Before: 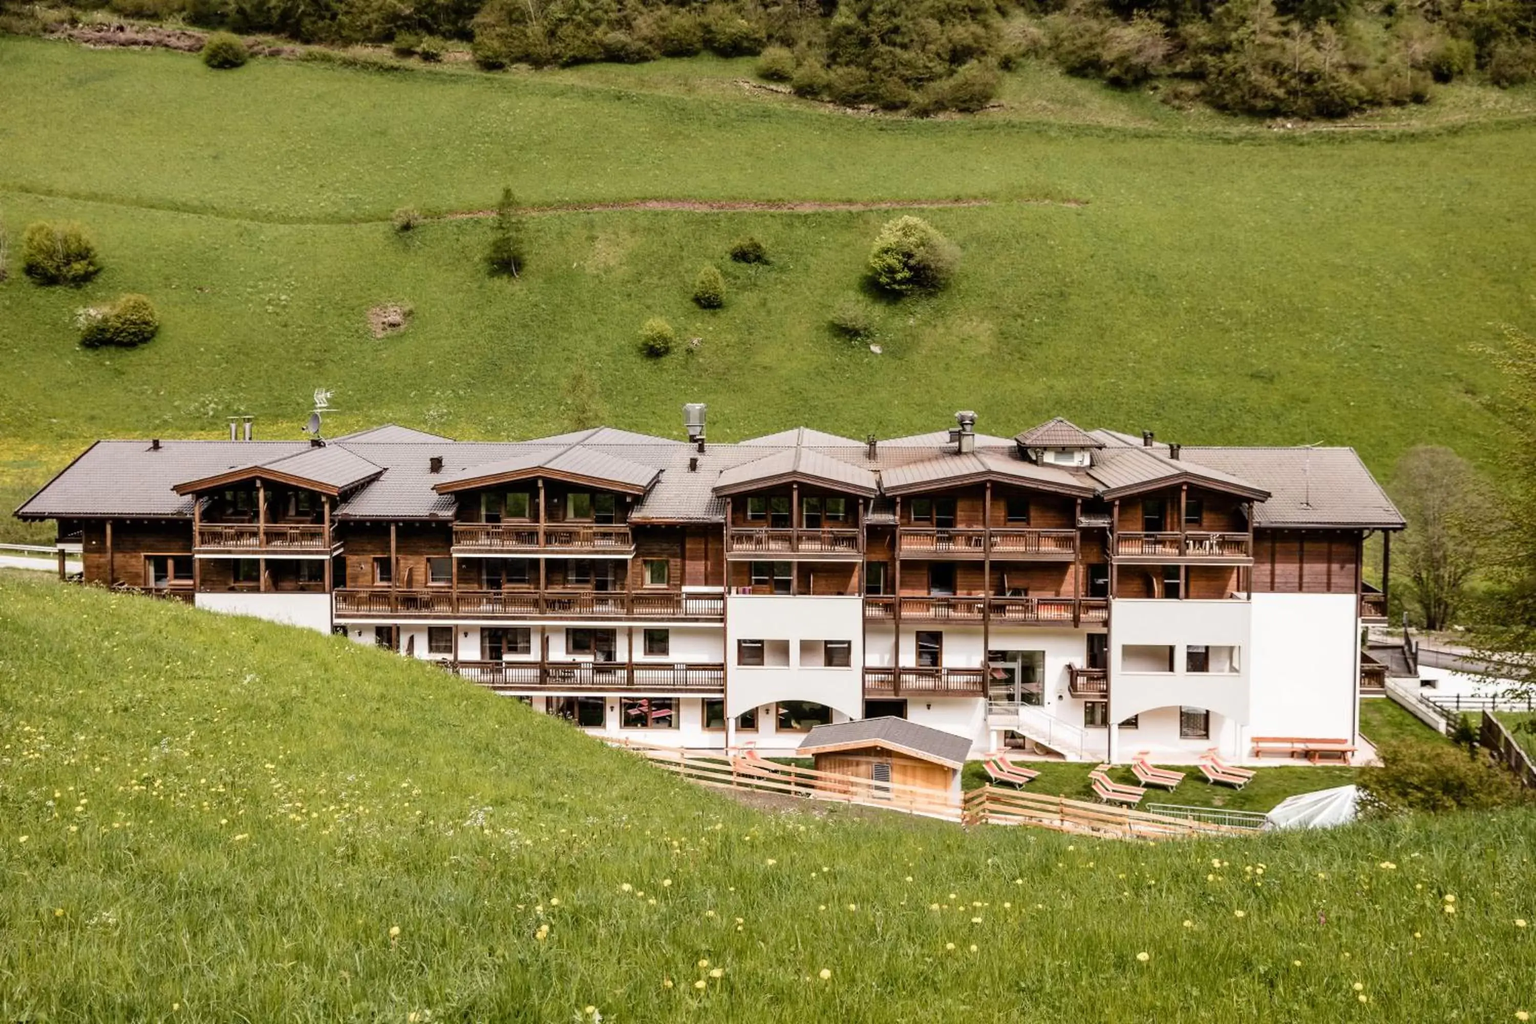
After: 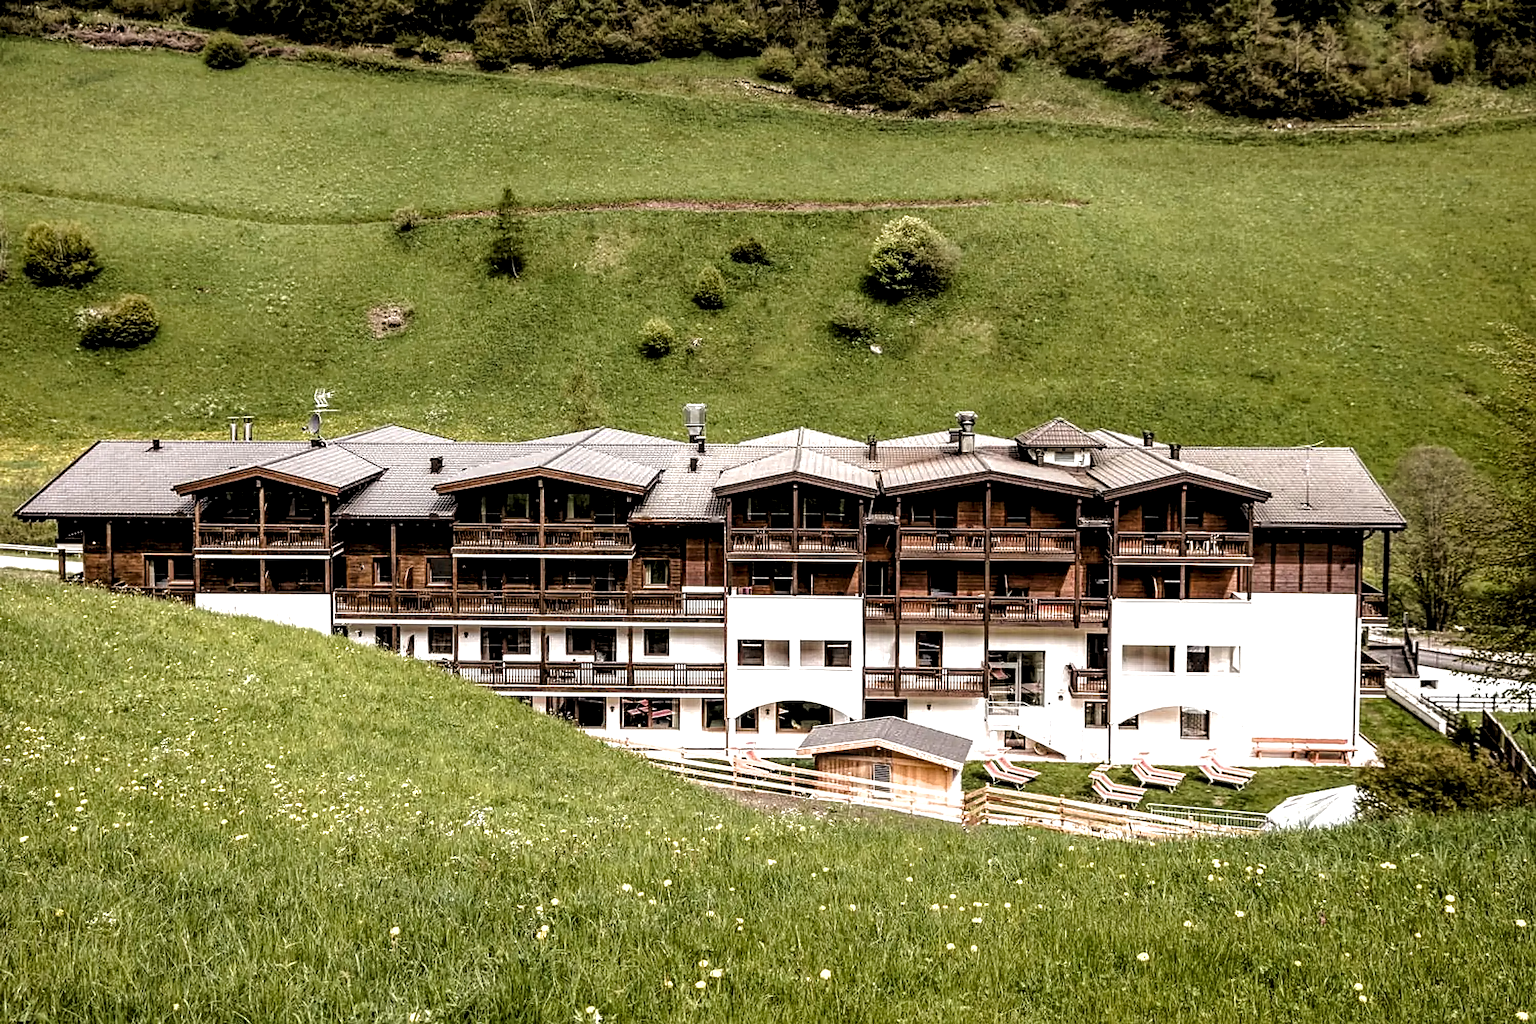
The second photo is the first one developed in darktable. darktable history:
filmic rgb: black relative exposure -8.27 EV, white relative exposure 2.23 EV, threshold 5.95 EV, hardness 7.16, latitude 85.75%, contrast 1.68, highlights saturation mix -4%, shadows ↔ highlights balance -2.68%, enable highlight reconstruction true
local contrast: highlights 105%, shadows 101%, detail 199%, midtone range 0.2
contrast equalizer: octaves 7, y [[0.439, 0.44, 0.442, 0.457, 0.493, 0.498], [0.5 ×6], [0.5 ×6], [0 ×6], [0 ×6]]
sharpen: on, module defaults
tone equalizer: -8 EV -0.001 EV, -7 EV 0.001 EV, -6 EV -0.002 EV, -5 EV -0.016 EV, -4 EV -0.068 EV, -3 EV -0.218 EV, -2 EV -0.246 EV, -1 EV 0.094 EV, +0 EV 0.312 EV, edges refinement/feathering 500, mask exposure compensation -1.57 EV, preserve details no
